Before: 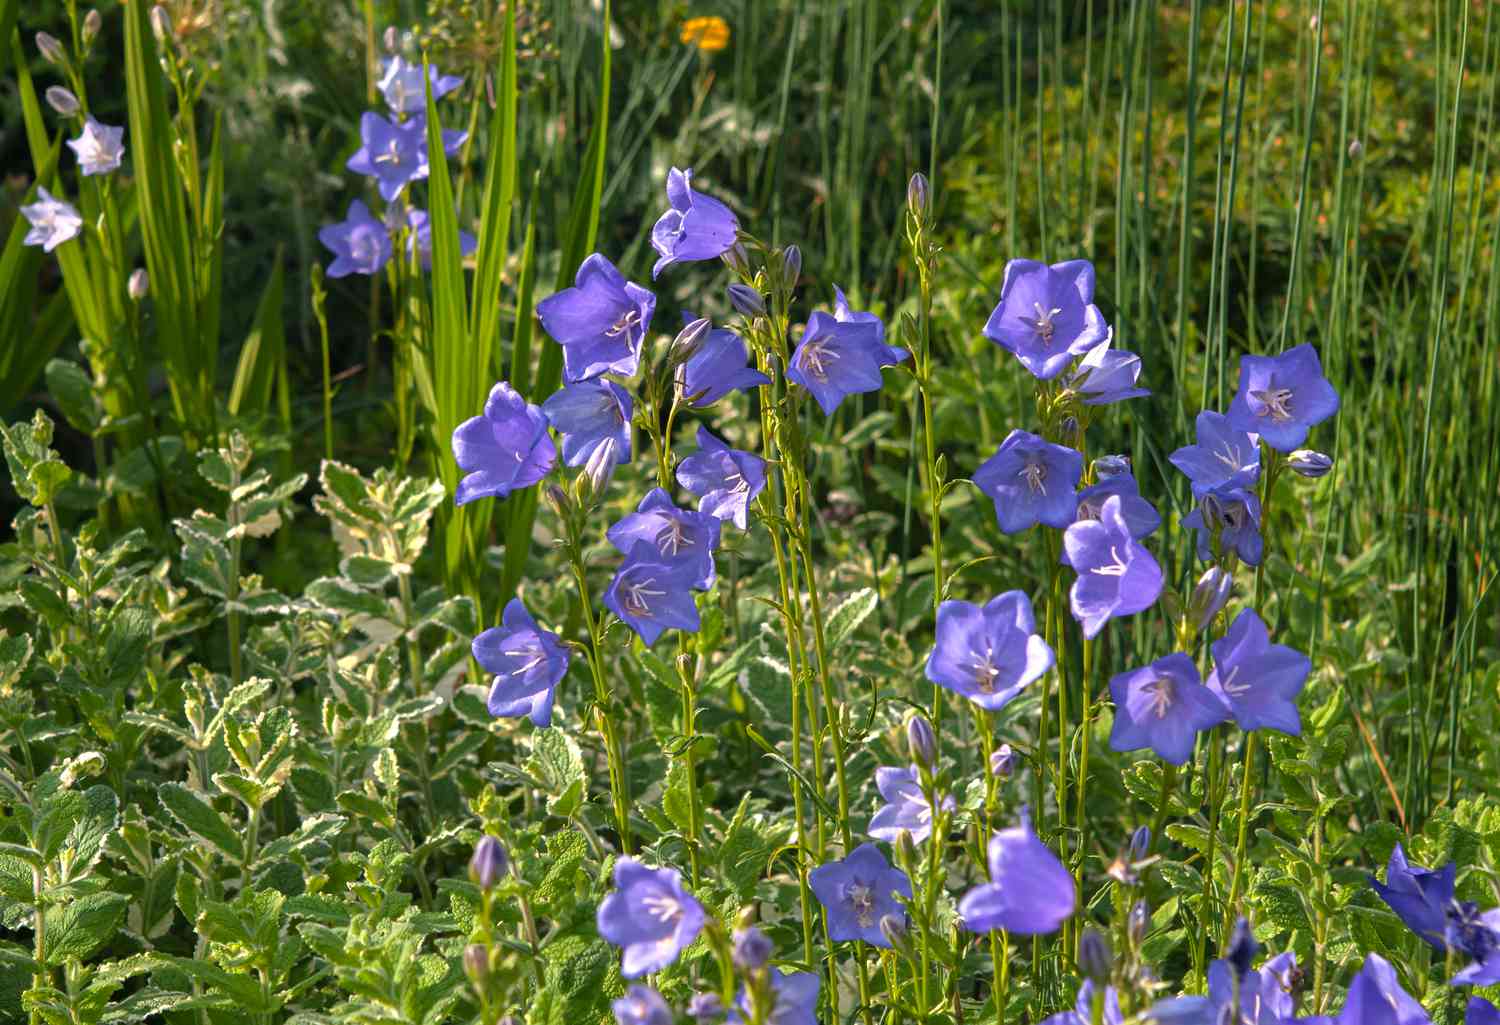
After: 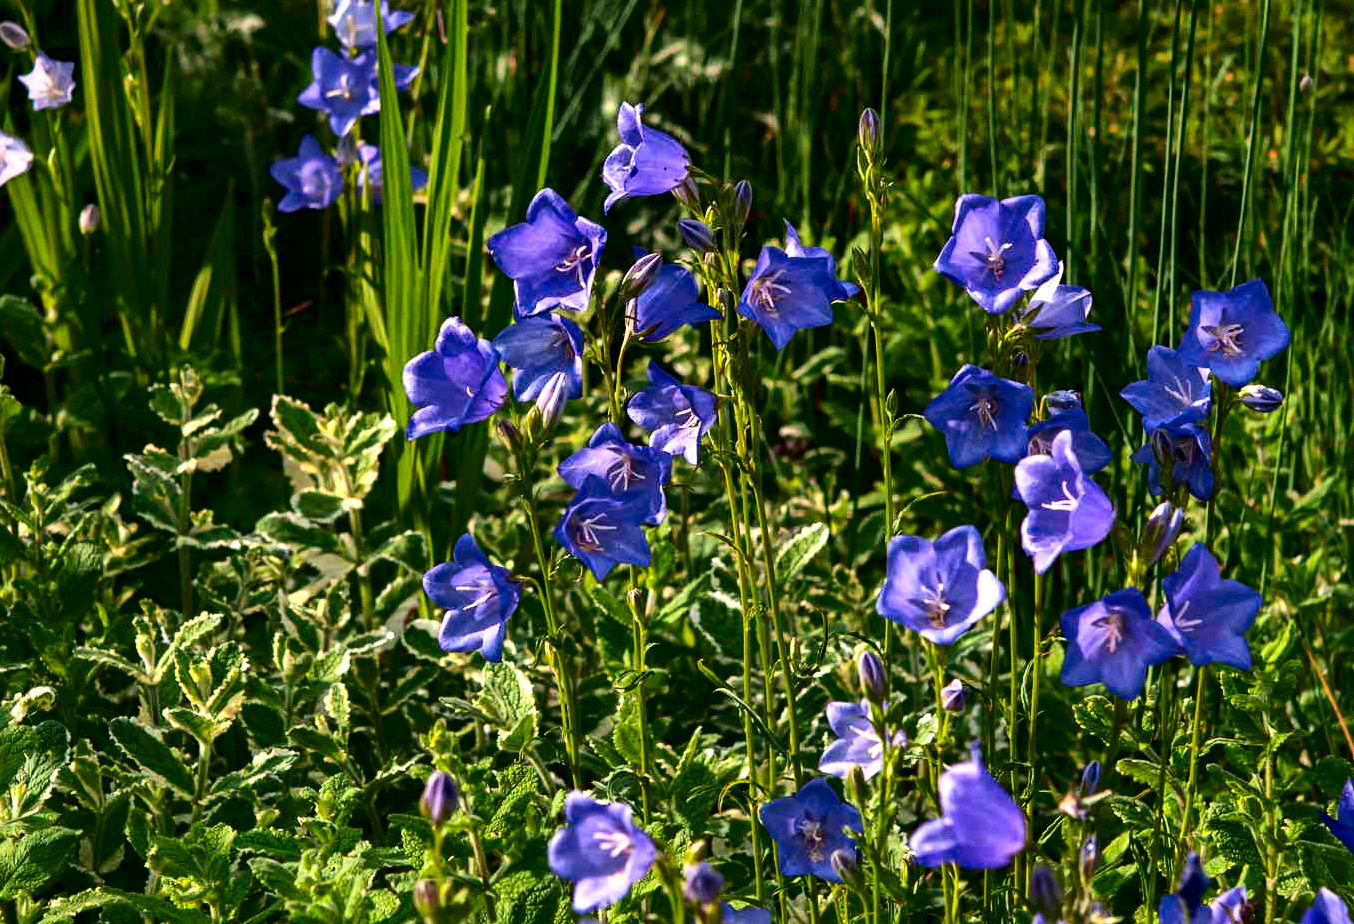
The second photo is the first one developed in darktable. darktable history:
local contrast: mode bilateral grid, contrast 25, coarseness 60, detail 152%, midtone range 0.2
tone equalizer: luminance estimator HSV value / RGB max
crop: left 3.272%, top 6.423%, right 6.448%, bottom 3.336%
velvia: on, module defaults
contrast brightness saturation: contrast 0.222, brightness -0.19, saturation 0.234
